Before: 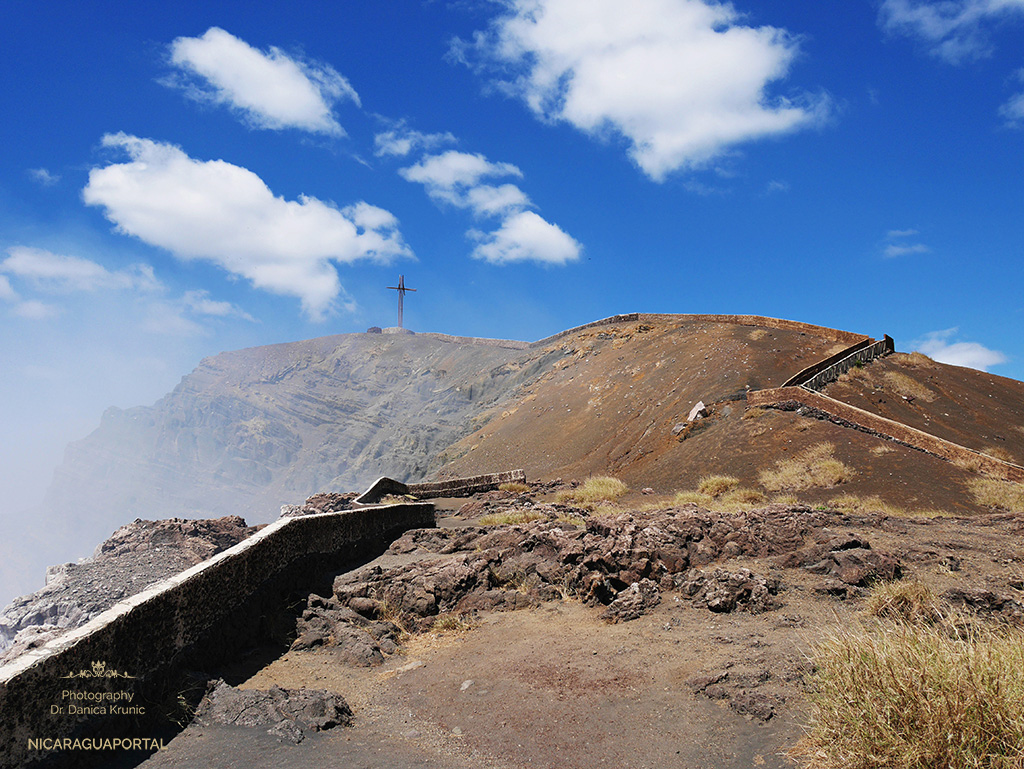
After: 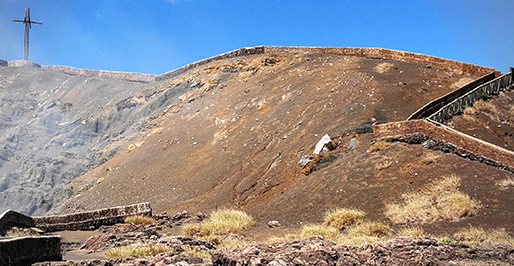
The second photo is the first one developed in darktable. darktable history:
exposure: black level correction 0.001, exposure 0.5 EV, compensate exposure bias true, compensate highlight preservation false
crop: left 36.607%, top 34.735%, right 13.146%, bottom 30.611%
vignetting: fall-off radius 60.92%
local contrast: detail 130%
